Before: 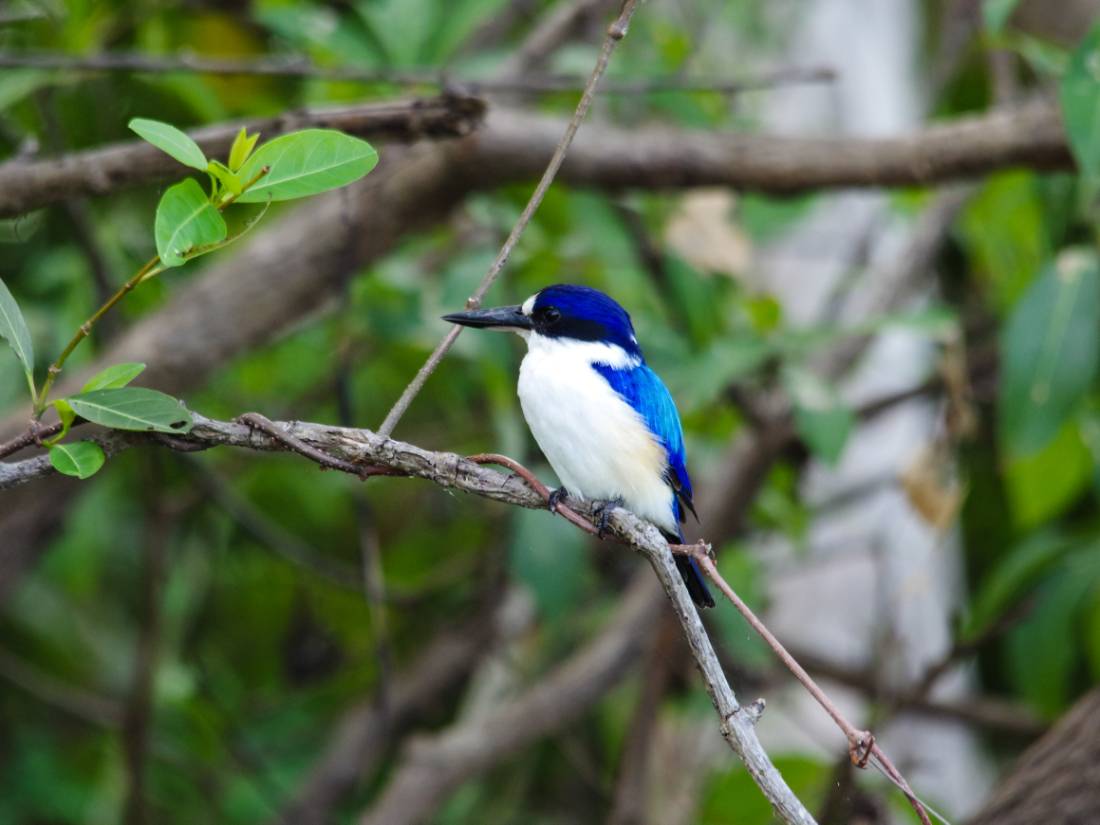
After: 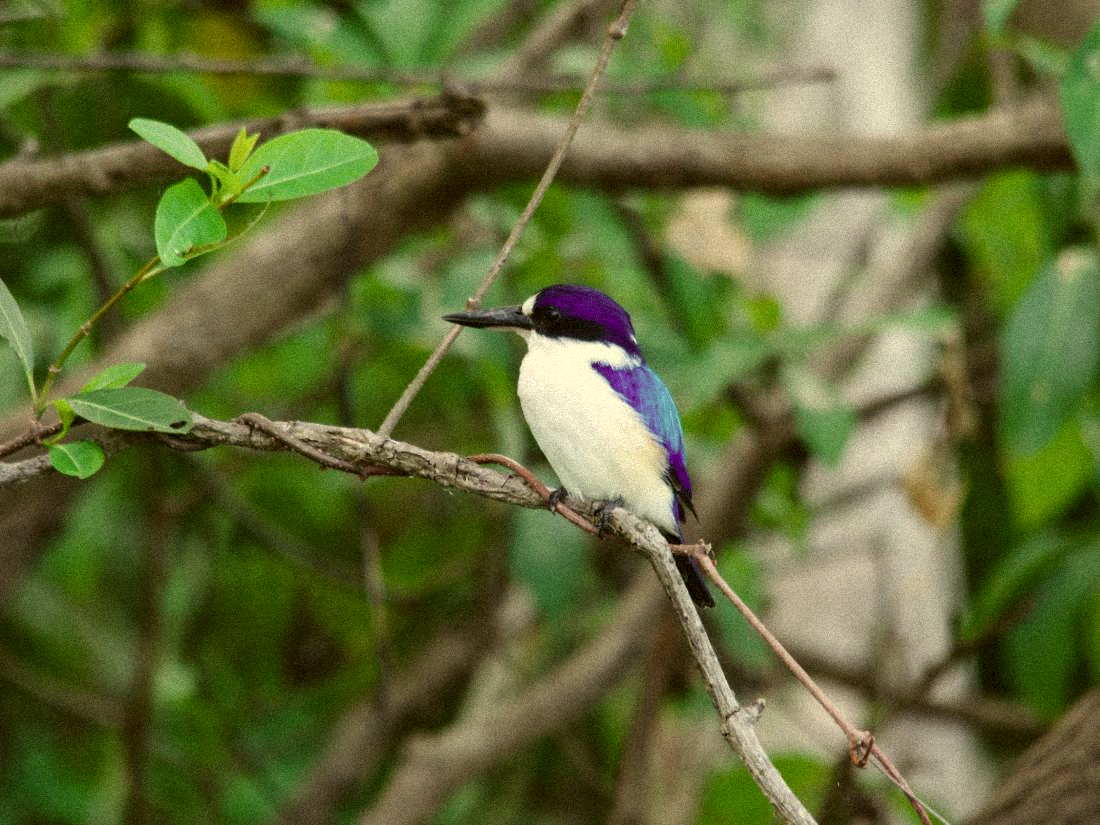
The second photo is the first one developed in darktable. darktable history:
color correction: highlights a* 0.162, highlights b* 29.53, shadows a* -0.162, shadows b* 21.09
grain: strength 35%, mid-tones bias 0%
color contrast: blue-yellow contrast 0.7
shadows and highlights: shadows 20.91, highlights -35.45, soften with gaussian
